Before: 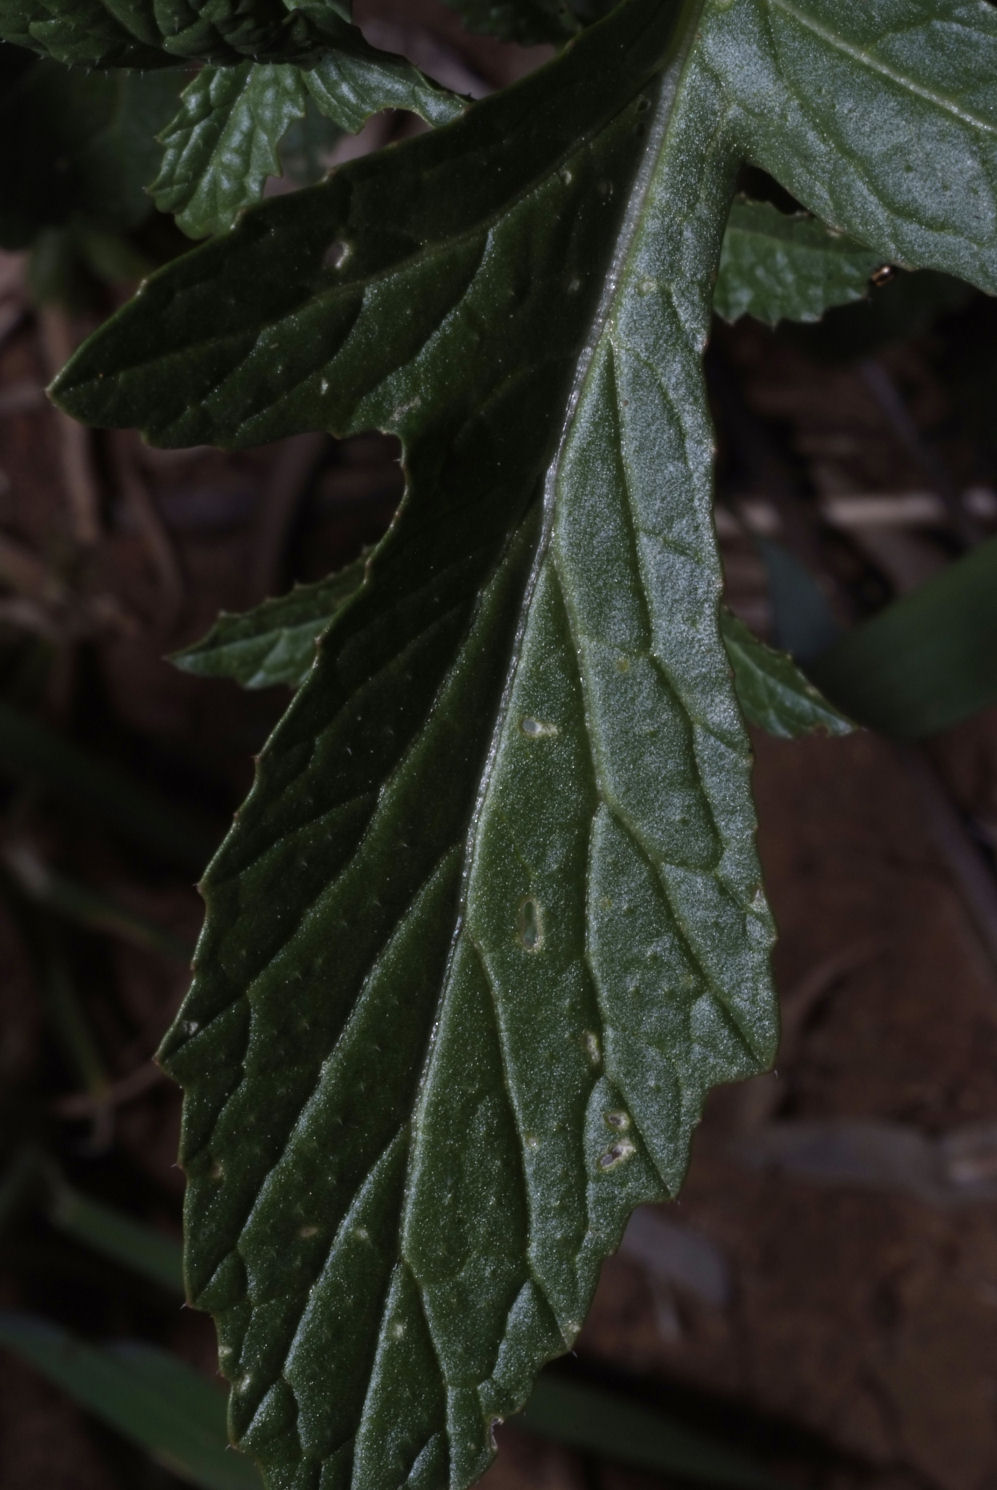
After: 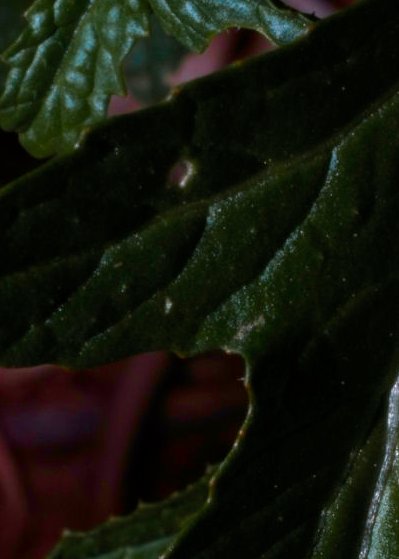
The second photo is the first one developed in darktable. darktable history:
crop: left 15.726%, top 5.441%, right 44.234%, bottom 57.026%
color balance rgb: power › hue 310.25°, perceptual saturation grading › global saturation 30.915%, global vibrance 50.635%
color zones: curves: ch0 [(0, 0.533) (0.126, 0.533) (0.234, 0.533) (0.368, 0.357) (0.5, 0.5) (0.625, 0.5) (0.74, 0.637) (0.875, 0.5)]; ch1 [(0.004, 0.708) (0.129, 0.662) (0.25, 0.5) (0.375, 0.331) (0.496, 0.396) (0.625, 0.649) (0.739, 0.26) (0.875, 0.5) (1, 0.478)]; ch2 [(0, 0.409) (0.132, 0.403) (0.236, 0.558) (0.379, 0.448) (0.5, 0.5) (0.625, 0.5) (0.691, 0.39) (0.875, 0.5)]
